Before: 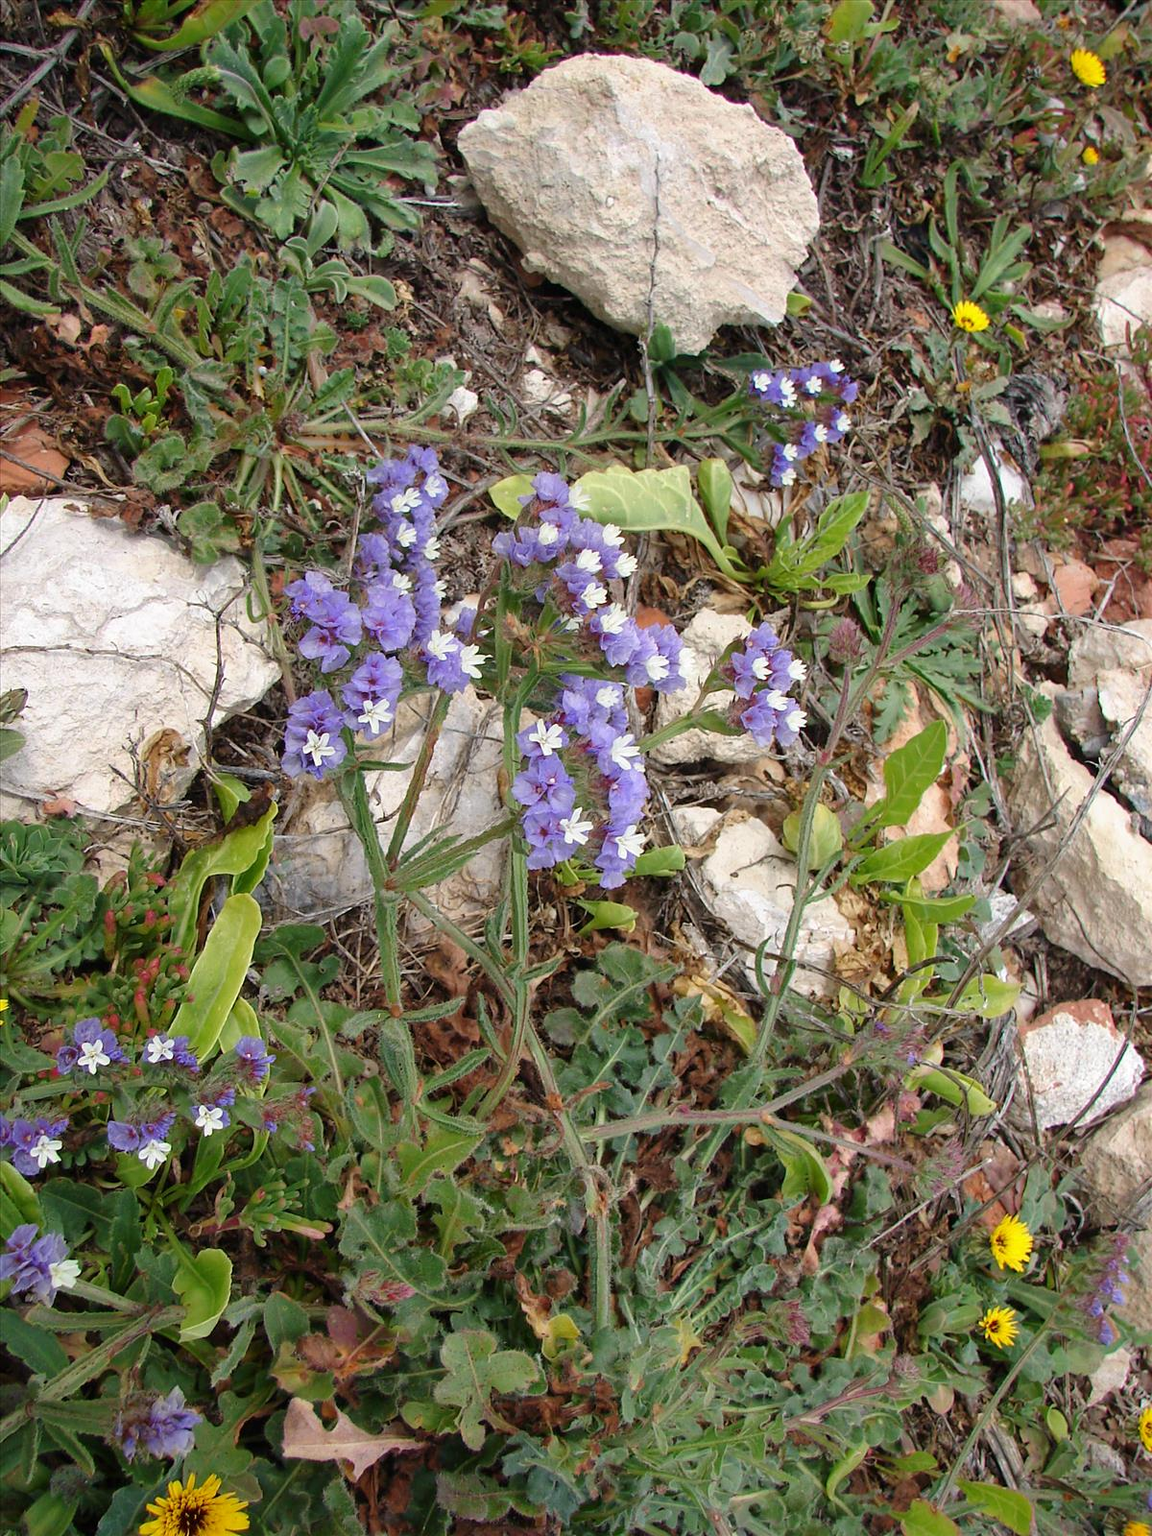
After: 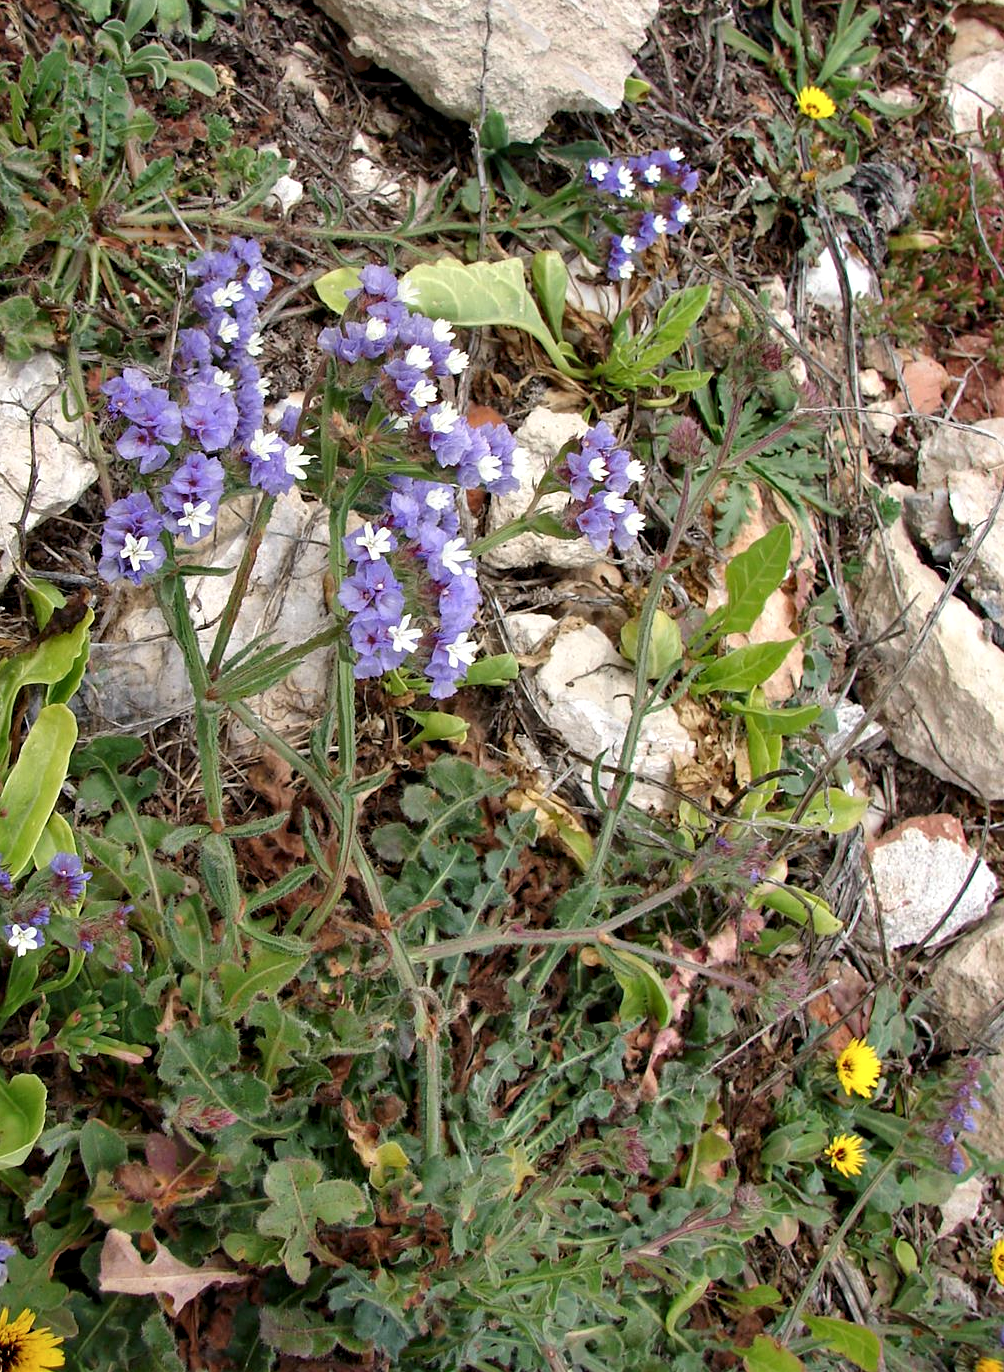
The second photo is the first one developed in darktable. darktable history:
crop: left 16.315%, top 14.246%
contrast equalizer: y [[0.524, 0.538, 0.547, 0.548, 0.538, 0.524], [0.5 ×6], [0.5 ×6], [0 ×6], [0 ×6]]
levels: levels [0, 0.498, 0.996]
